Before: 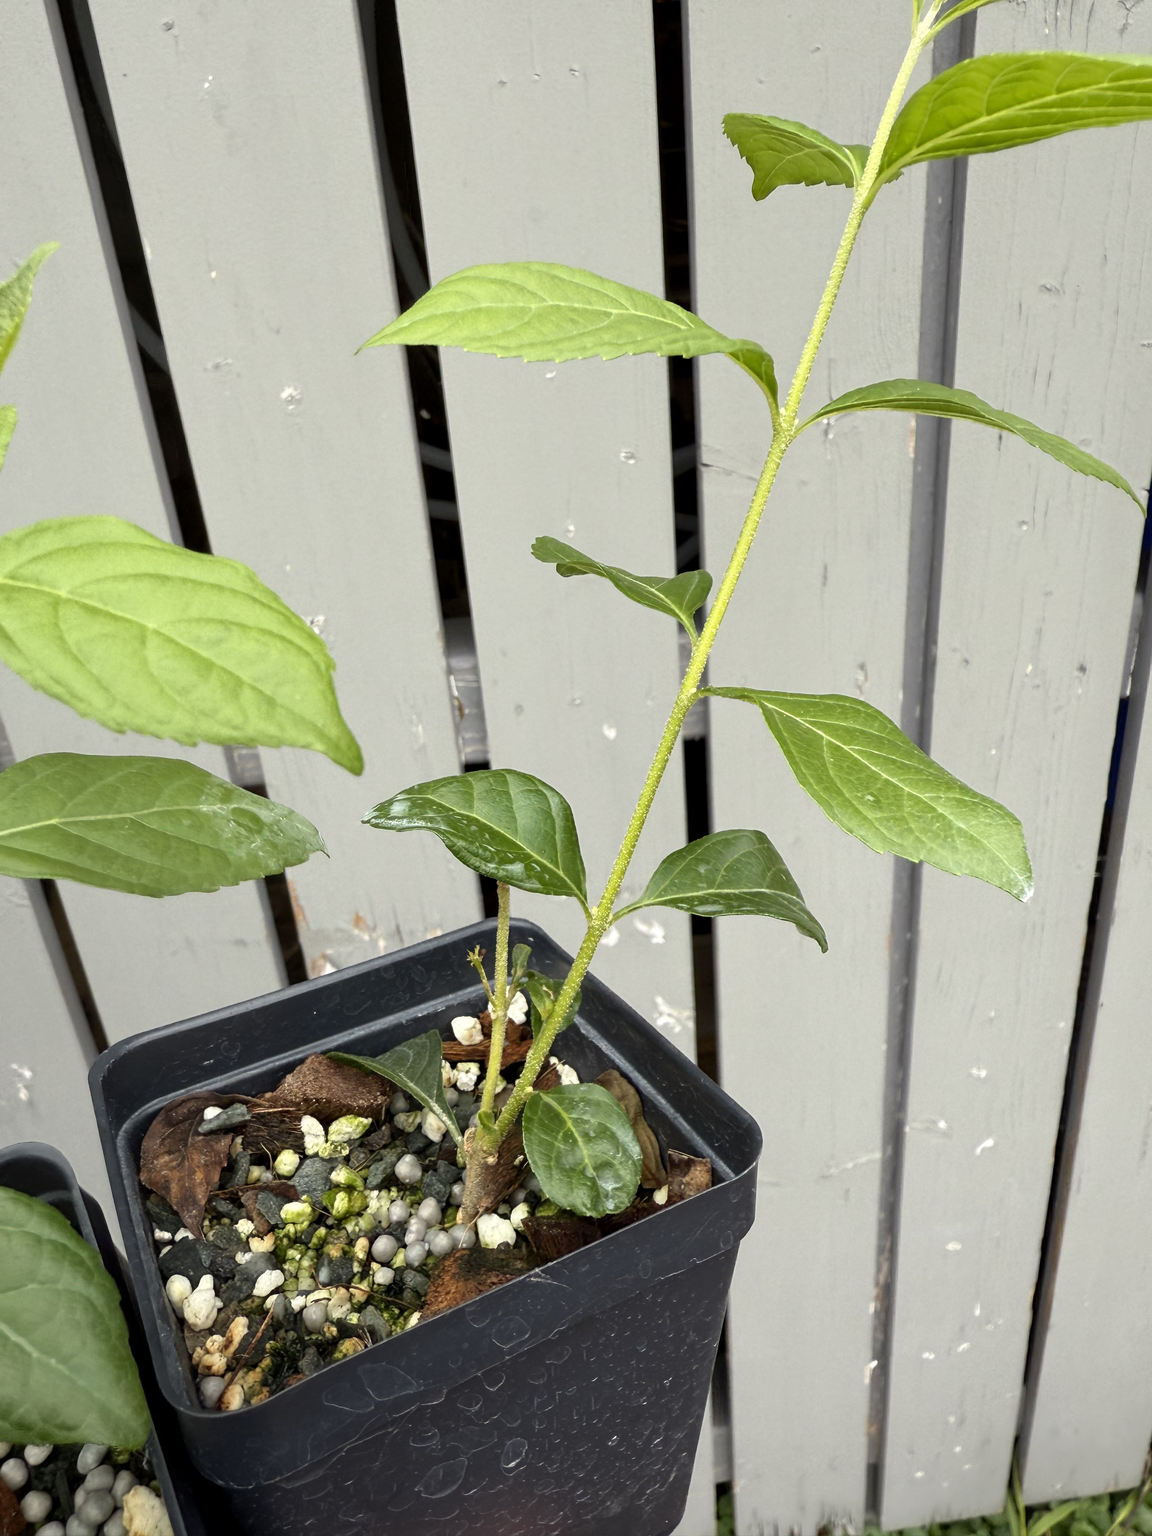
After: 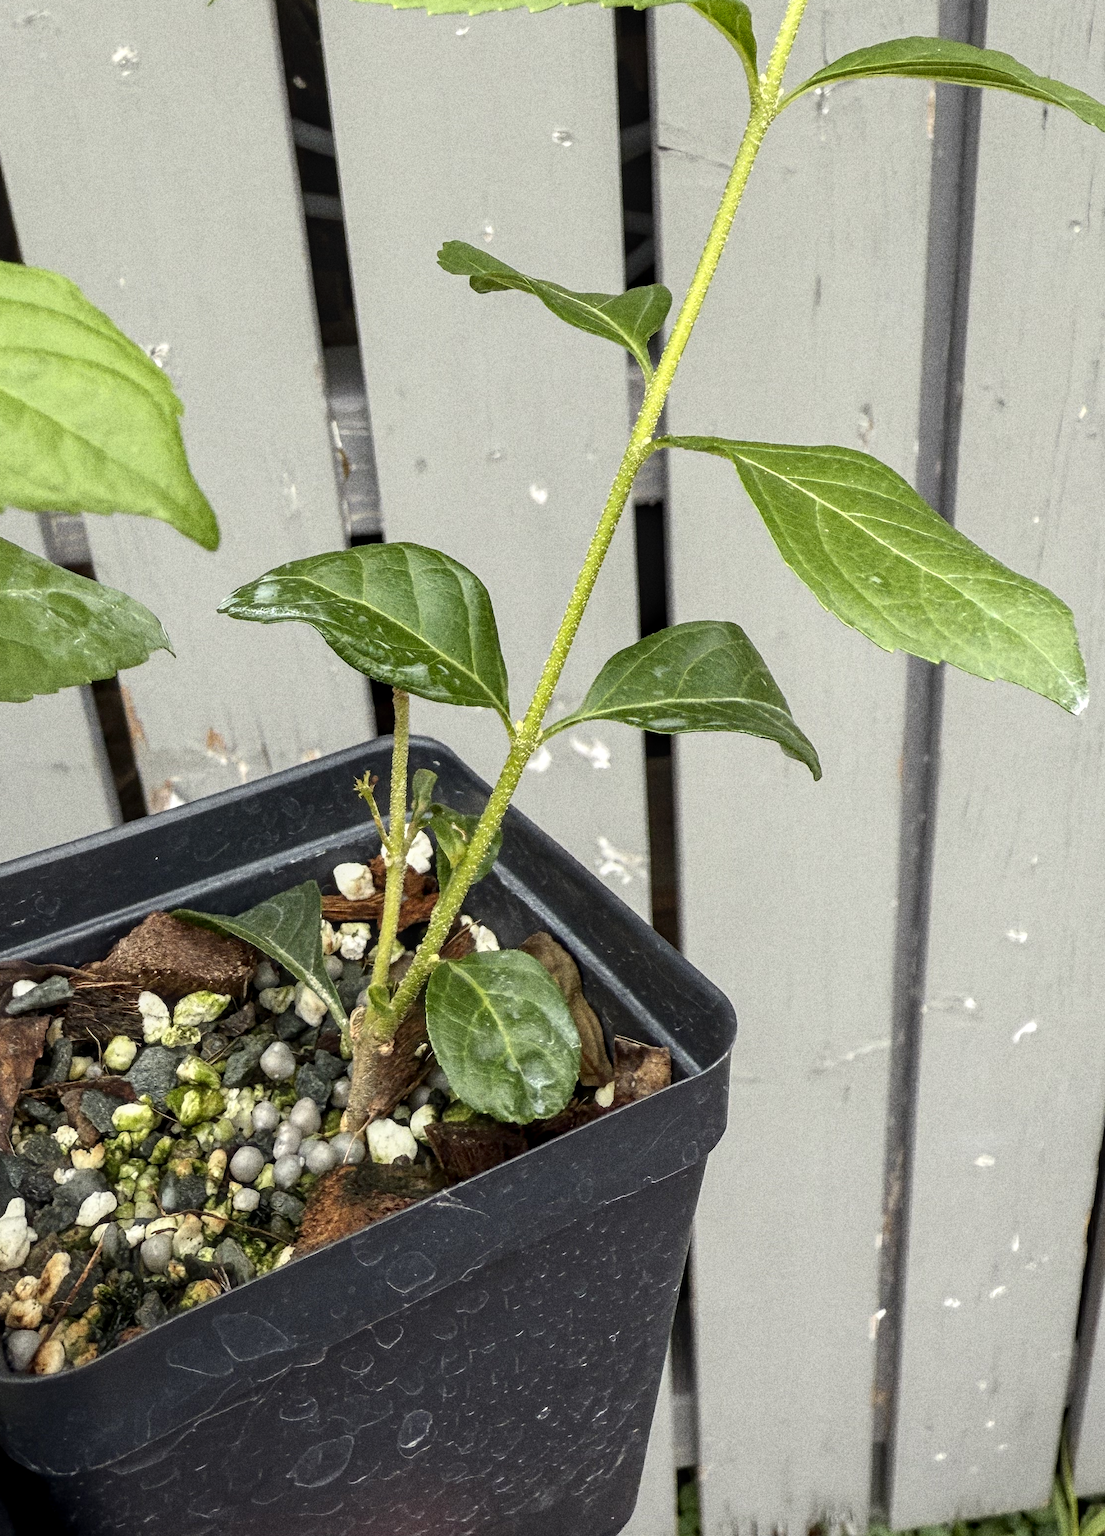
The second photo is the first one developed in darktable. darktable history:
crop: left 16.871%, top 22.857%, right 9.116%
local contrast: on, module defaults
grain: strength 49.07%
